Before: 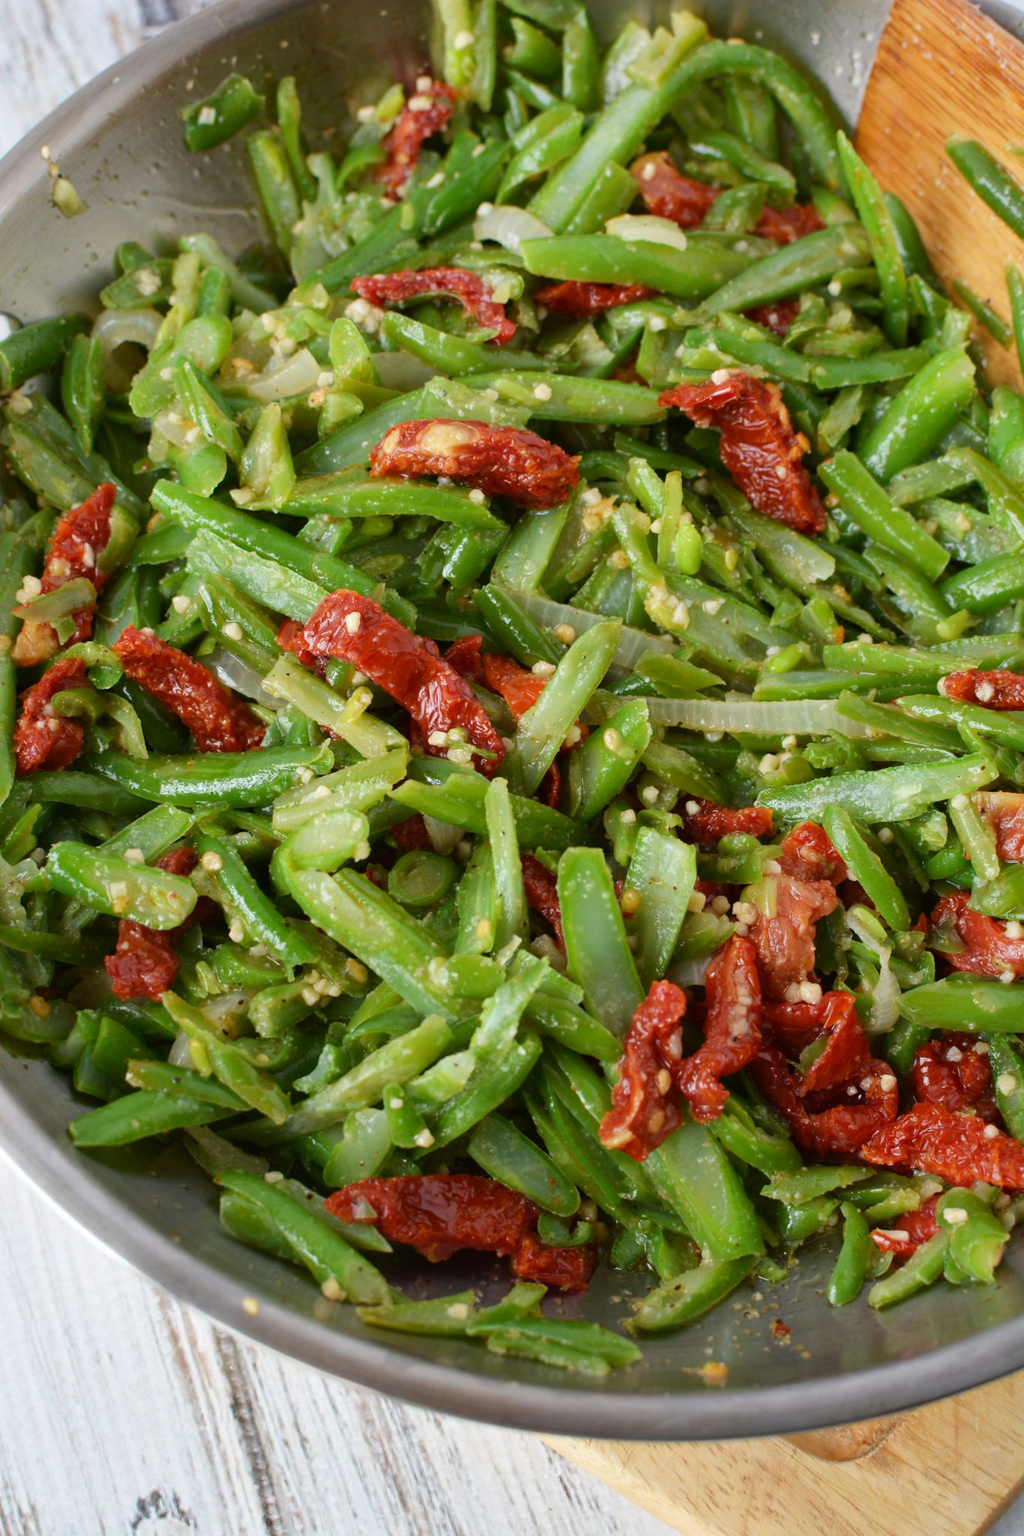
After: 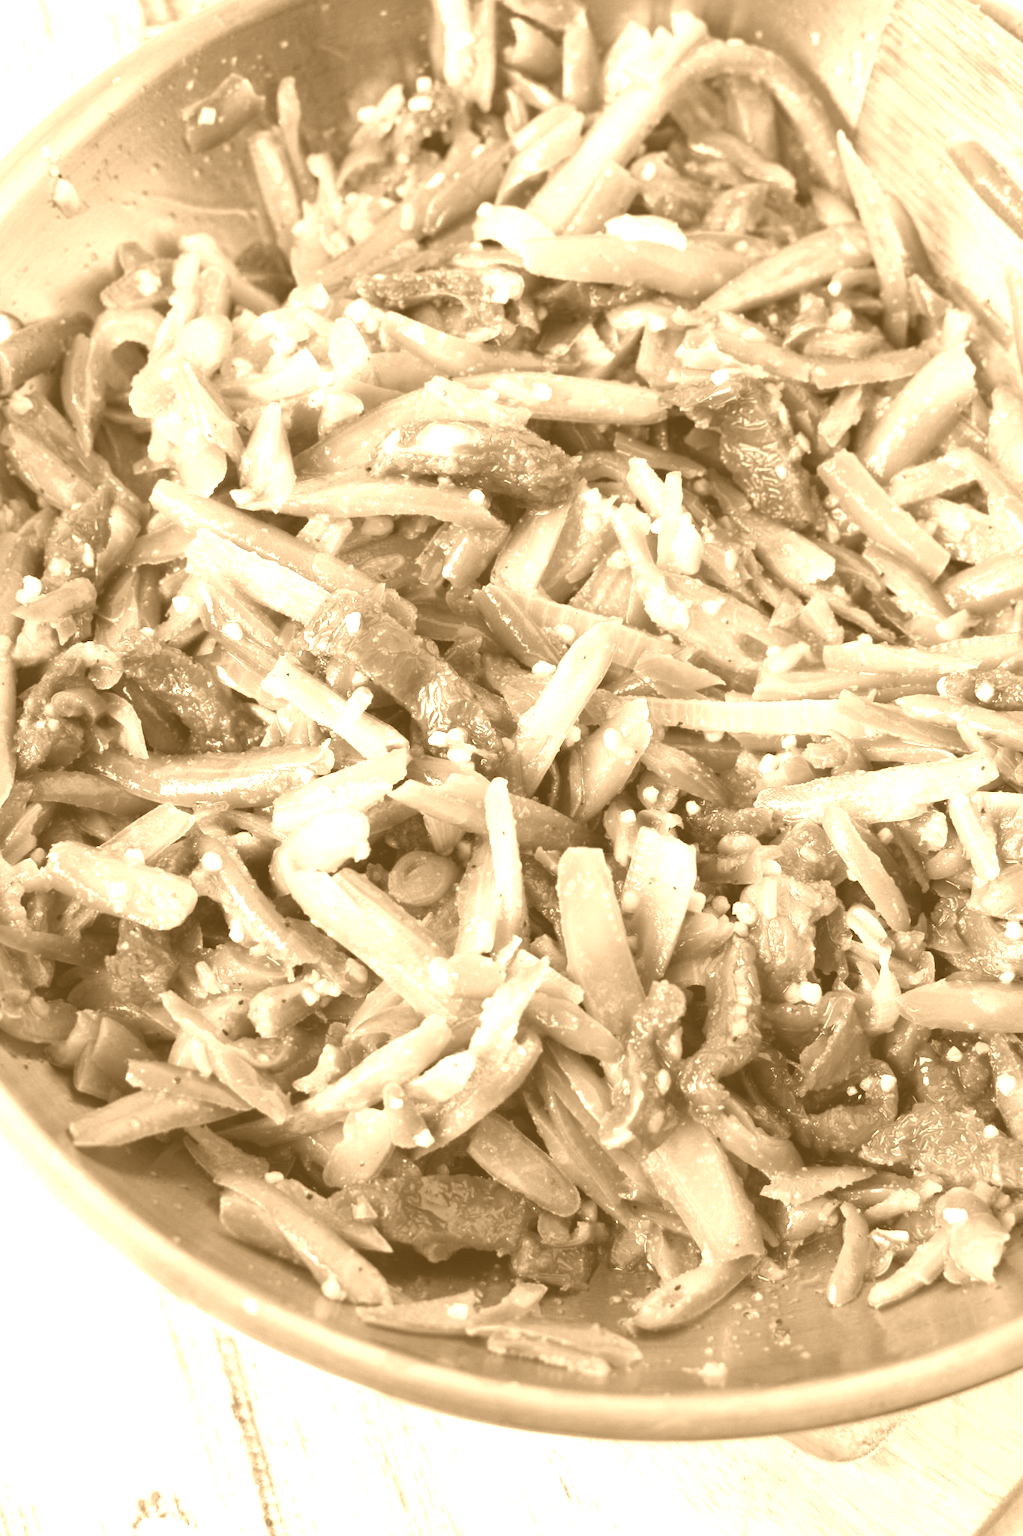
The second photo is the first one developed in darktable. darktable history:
exposure: black level correction 0.001, exposure 0.5 EV, compensate exposure bias true, compensate highlight preservation false
colorize: hue 28.8°, source mix 100%
